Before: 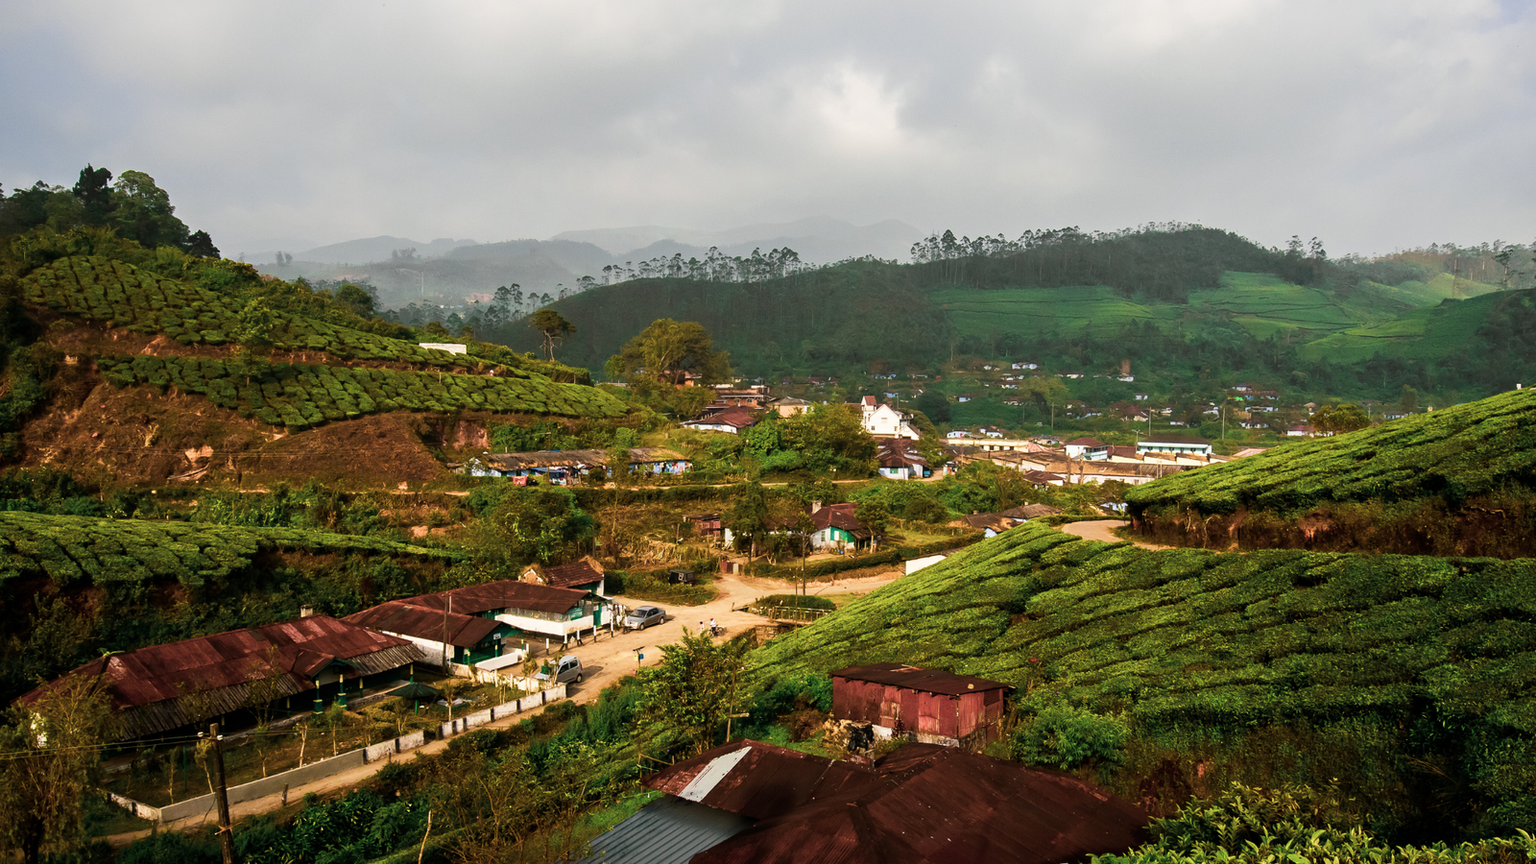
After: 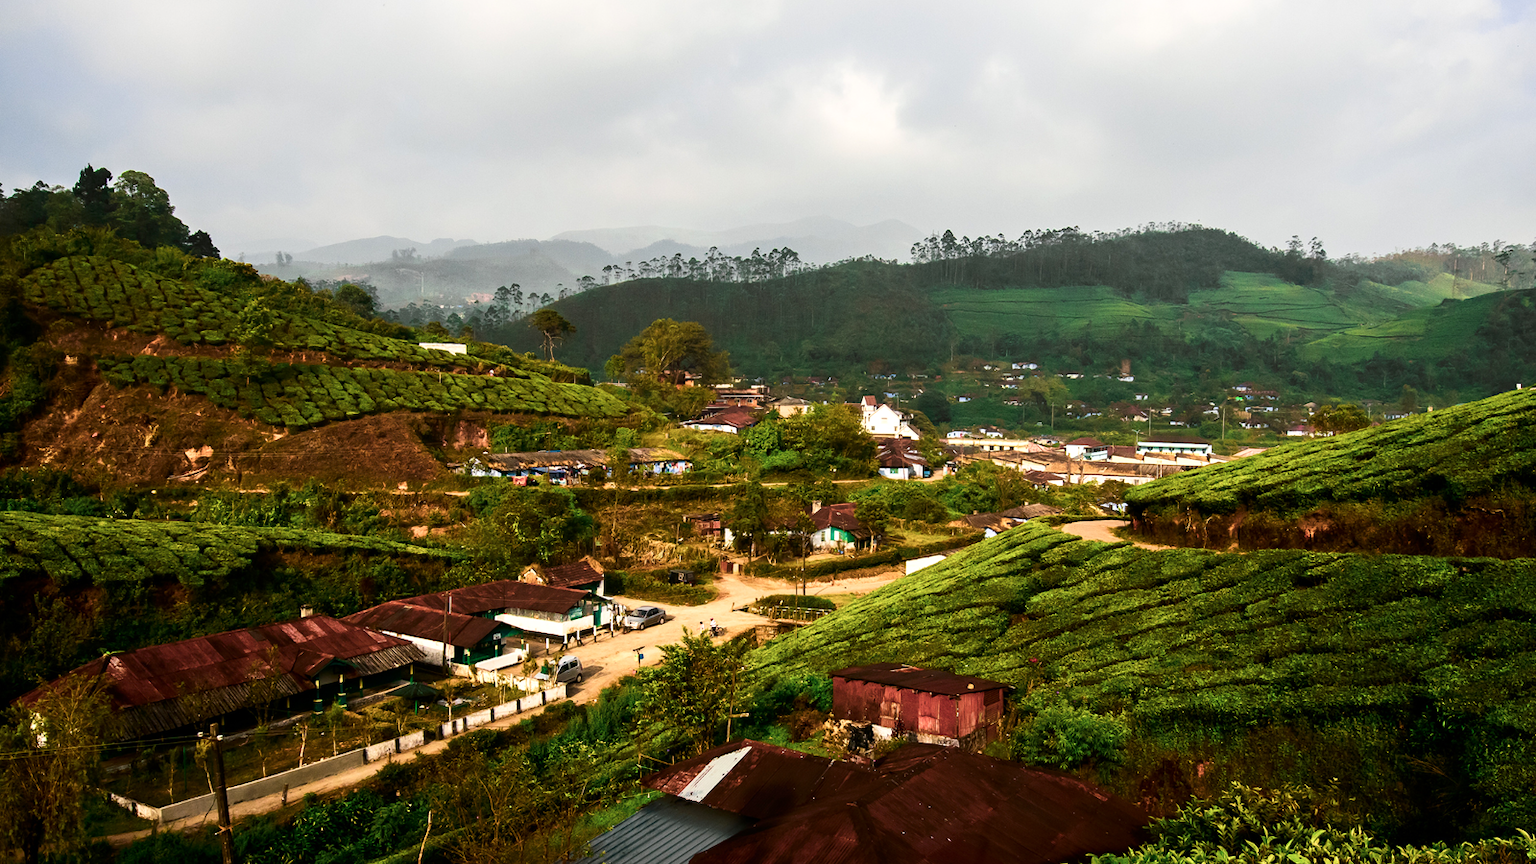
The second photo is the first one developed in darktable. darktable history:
shadows and highlights: shadows -12.5, white point adjustment 4, highlights 28.33
contrast brightness saturation: contrast 0.15, brightness -0.01, saturation 0.1
